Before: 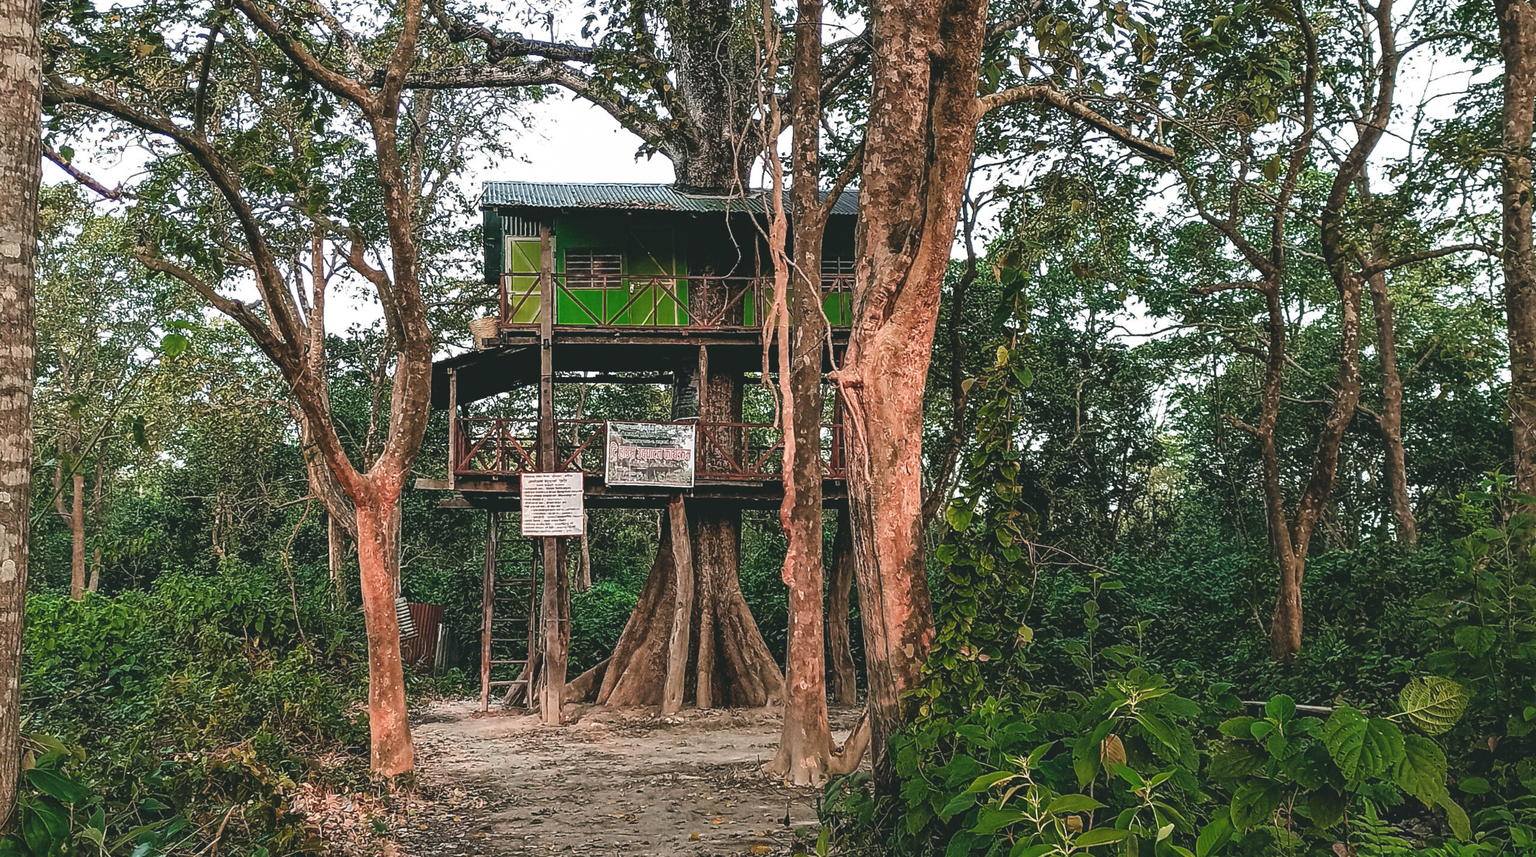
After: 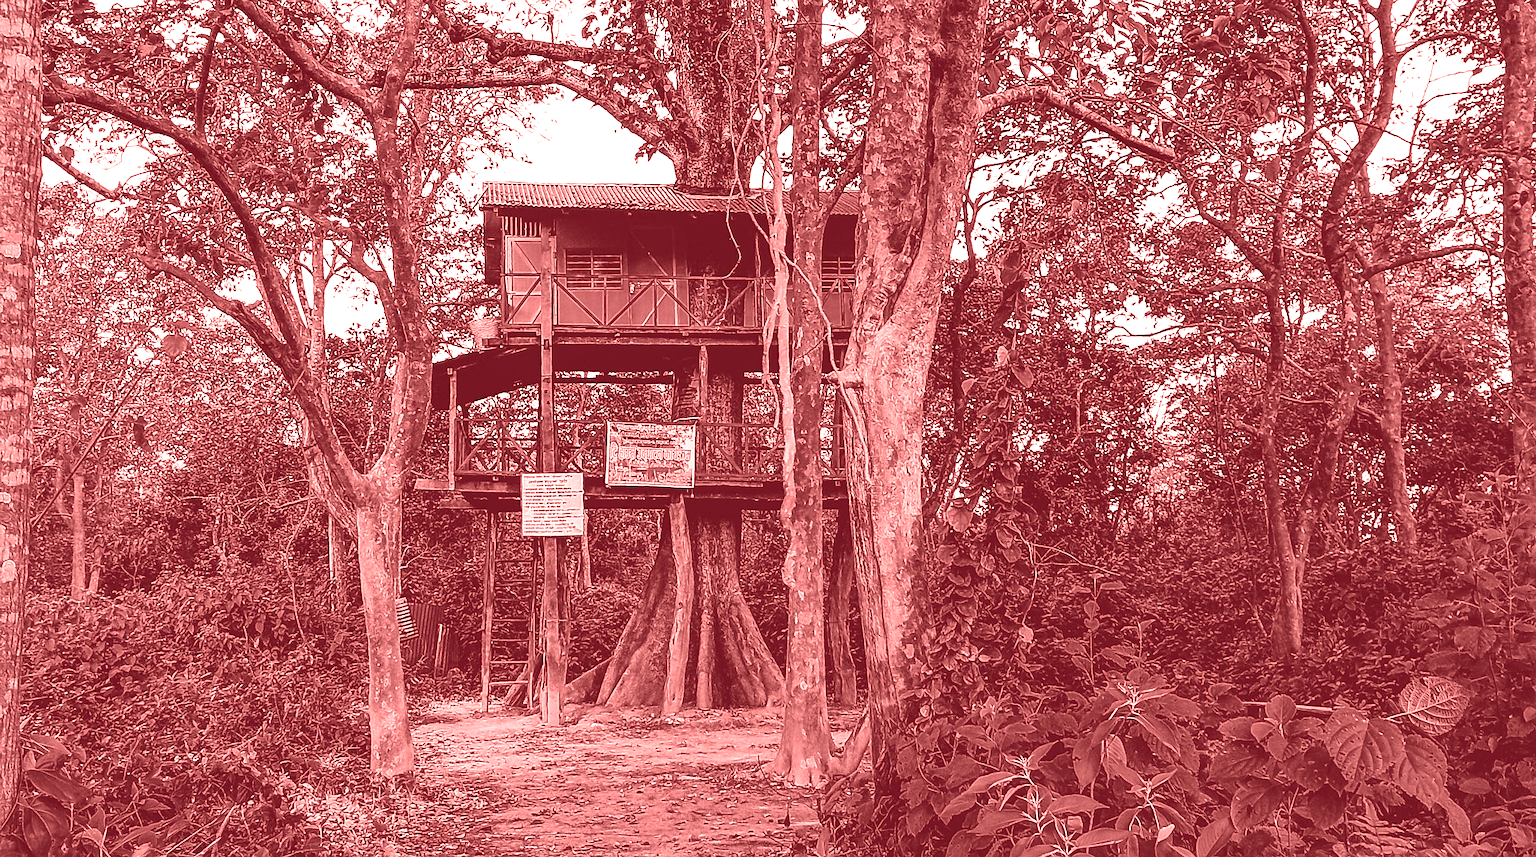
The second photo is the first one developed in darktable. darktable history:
local contrast: highlights 100%, shadows 100%, detail 120%, midtone range 0.2
sharpen: radius 1
colorize: saturation 60%, source mix 100%
